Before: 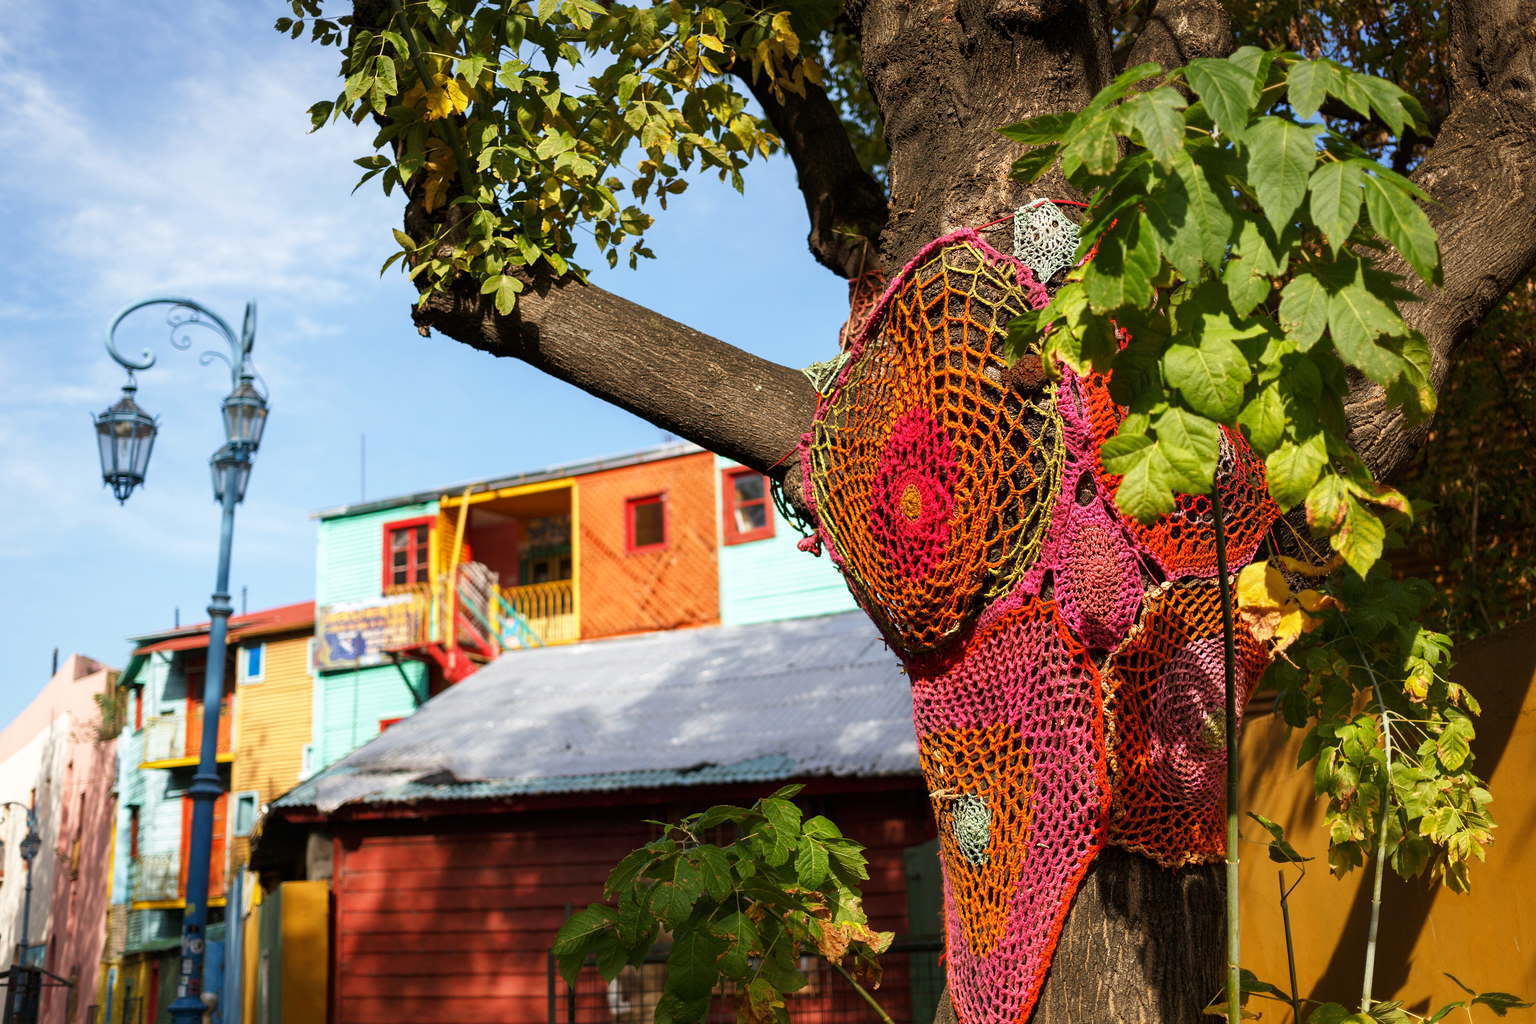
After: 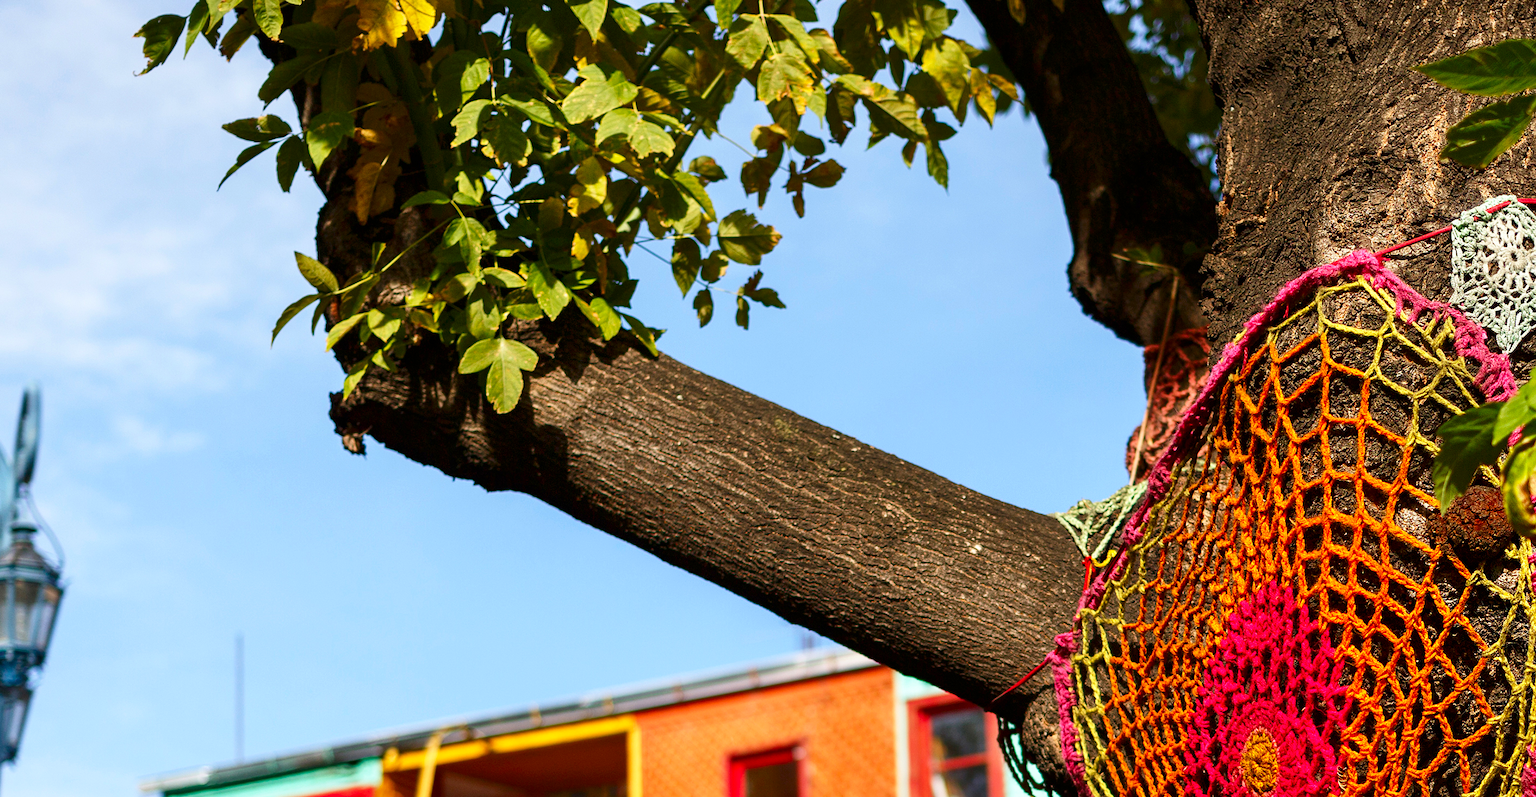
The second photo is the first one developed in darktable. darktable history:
contrast brightness saturation: contrast 0.128, brightness -0.046, saturation 0.15
crop: left 15.275%, top 9.127%, right 31.001%, bottom 49.022%
